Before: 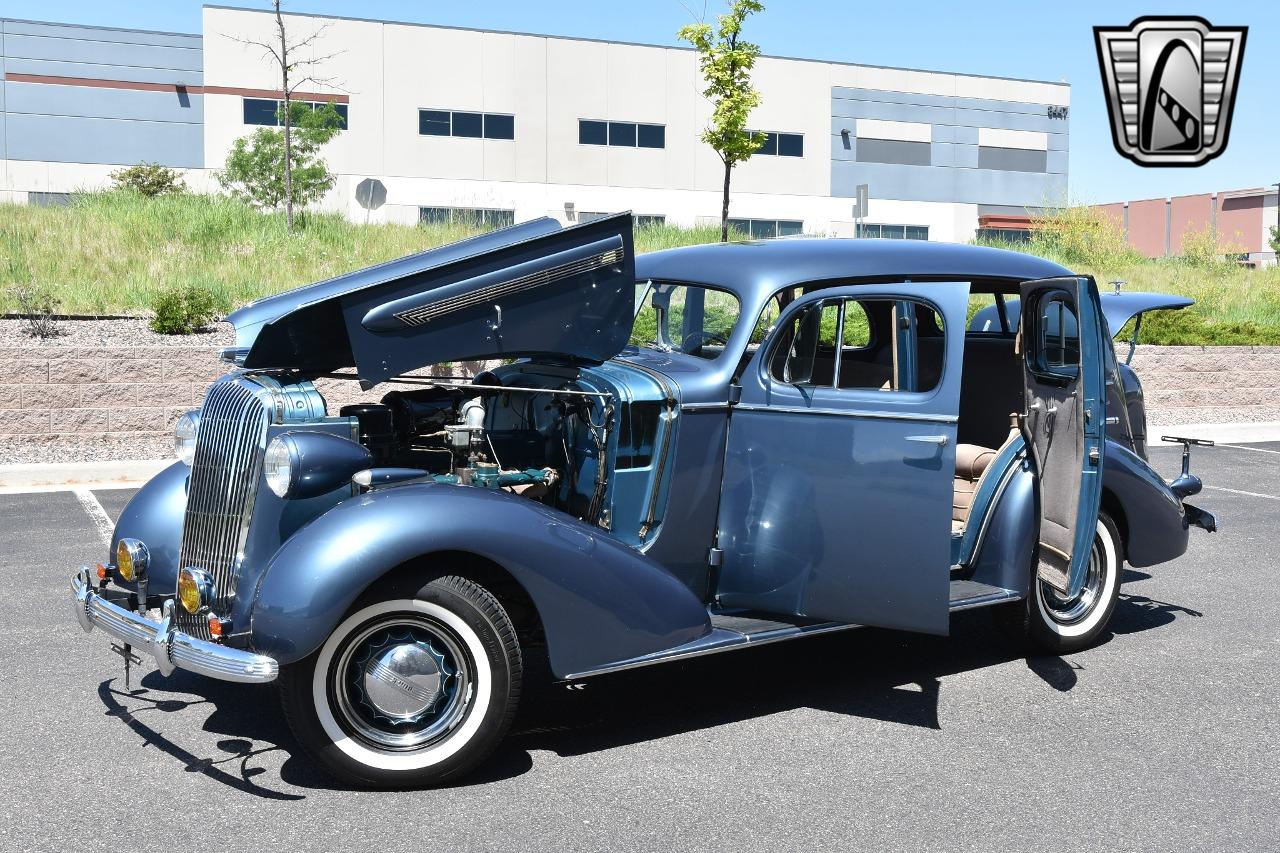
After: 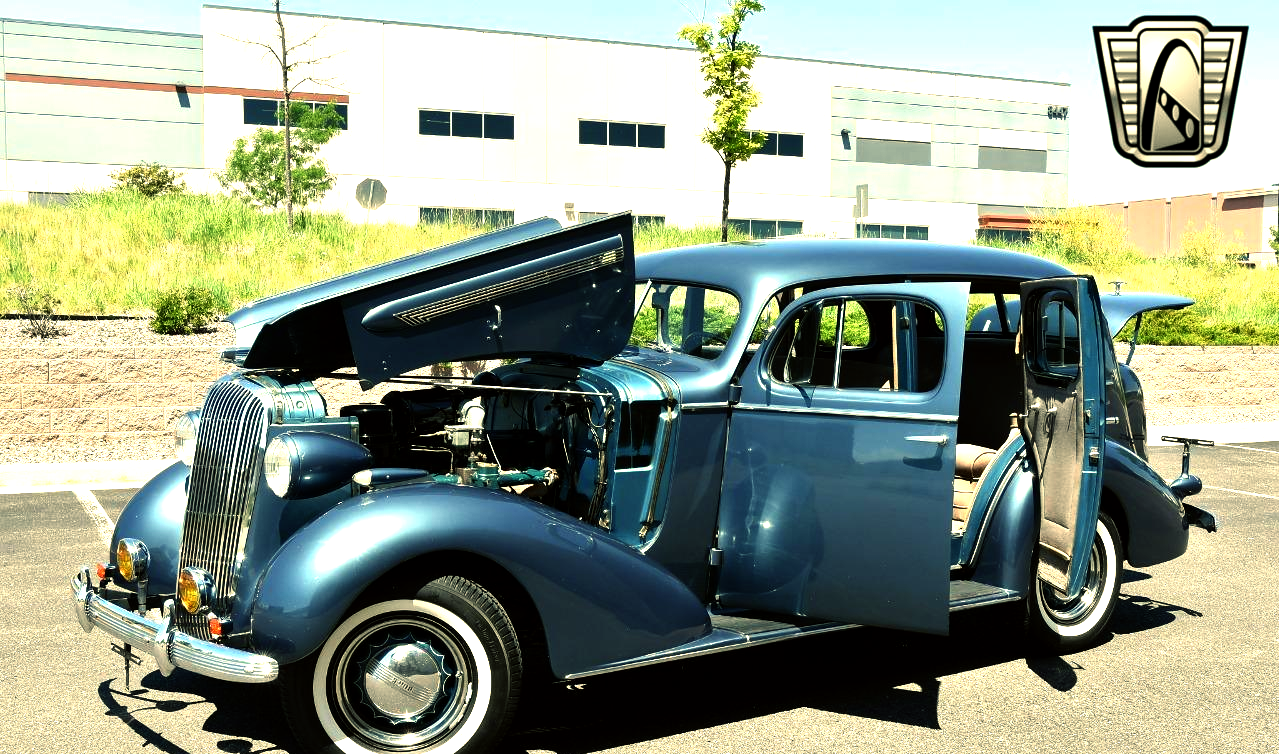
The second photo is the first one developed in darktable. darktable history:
exposure: black level correction 0, exposure 0.5 EV, compensate highlight preservation false
crop and rotate: top 0%, bottom 11.49%
tone equalizer: on, module defaults
color balance: mode lift, gamma, gain (sRGB), lift [1.014, 0.966, 0.918, 0.87], gamma [0.86, 0.734, 0.918, 0.976], gain [1.063, 1.13, 1.063, 0.86]
